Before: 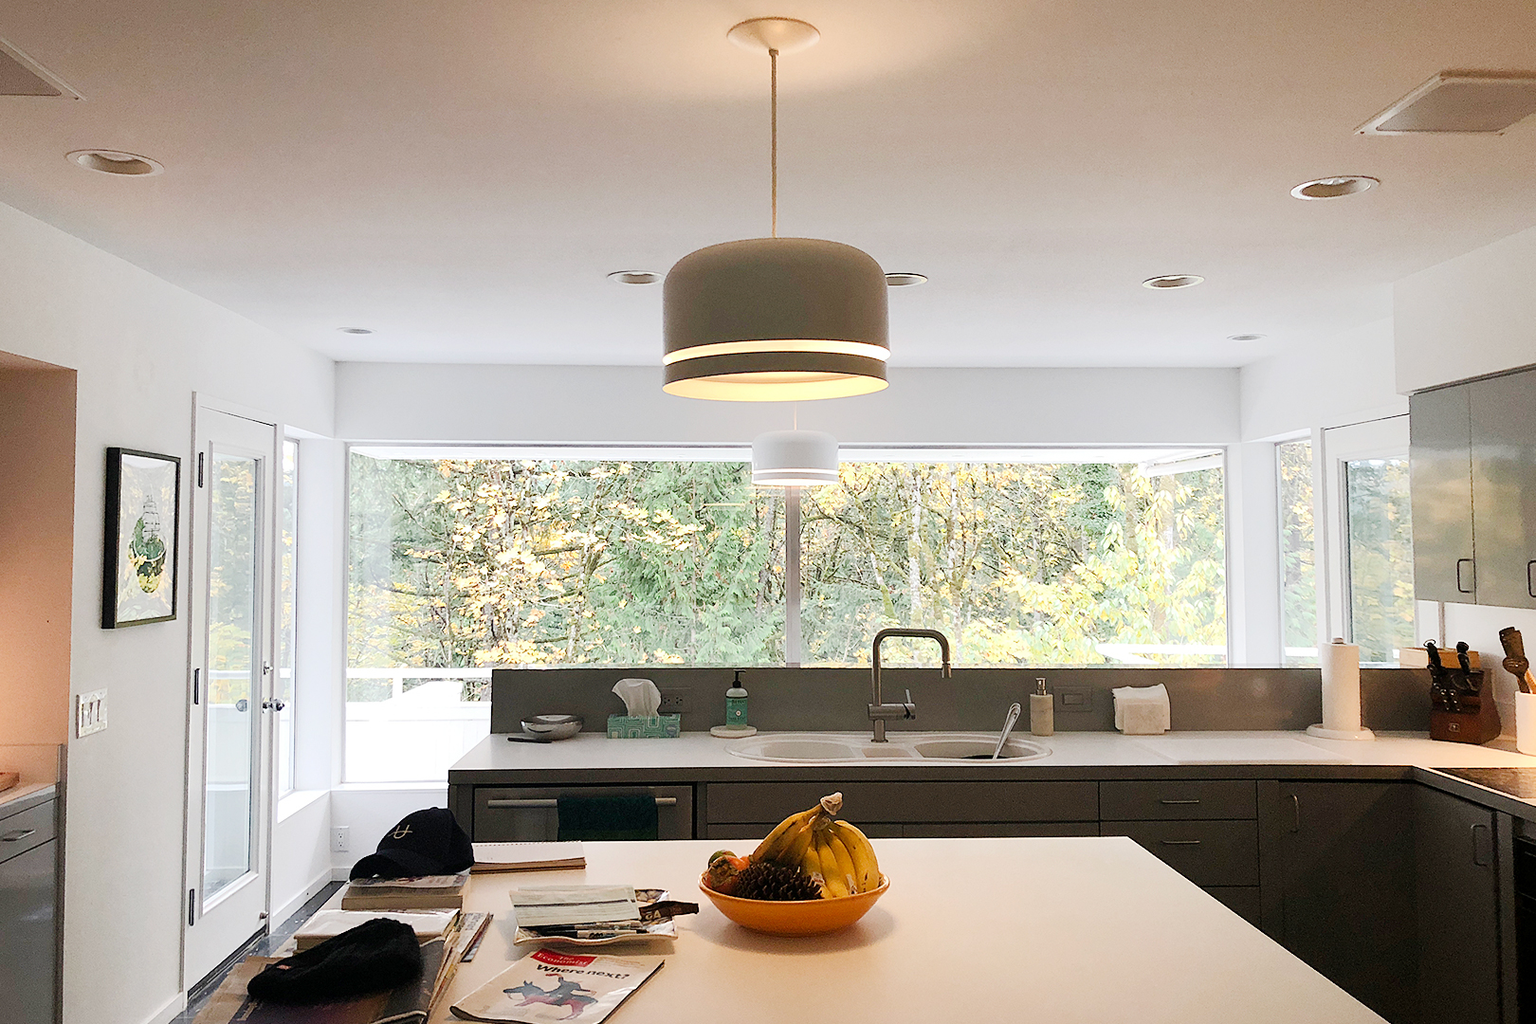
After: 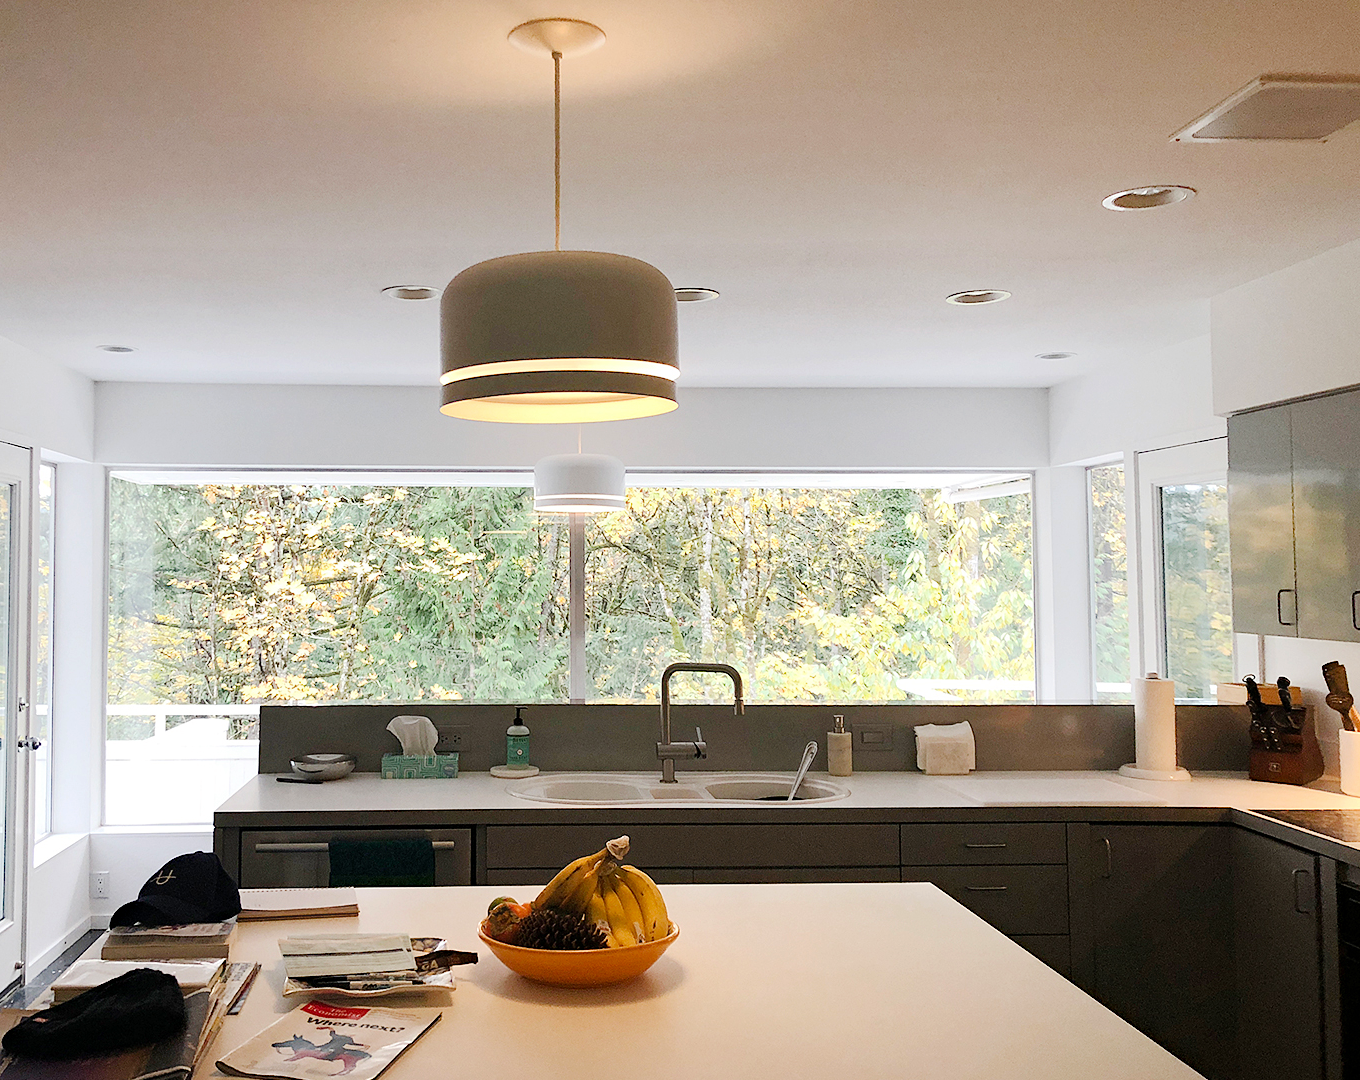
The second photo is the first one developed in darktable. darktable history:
haze removal: compatibility mode true, adaptive false
crop: left 16.011%
